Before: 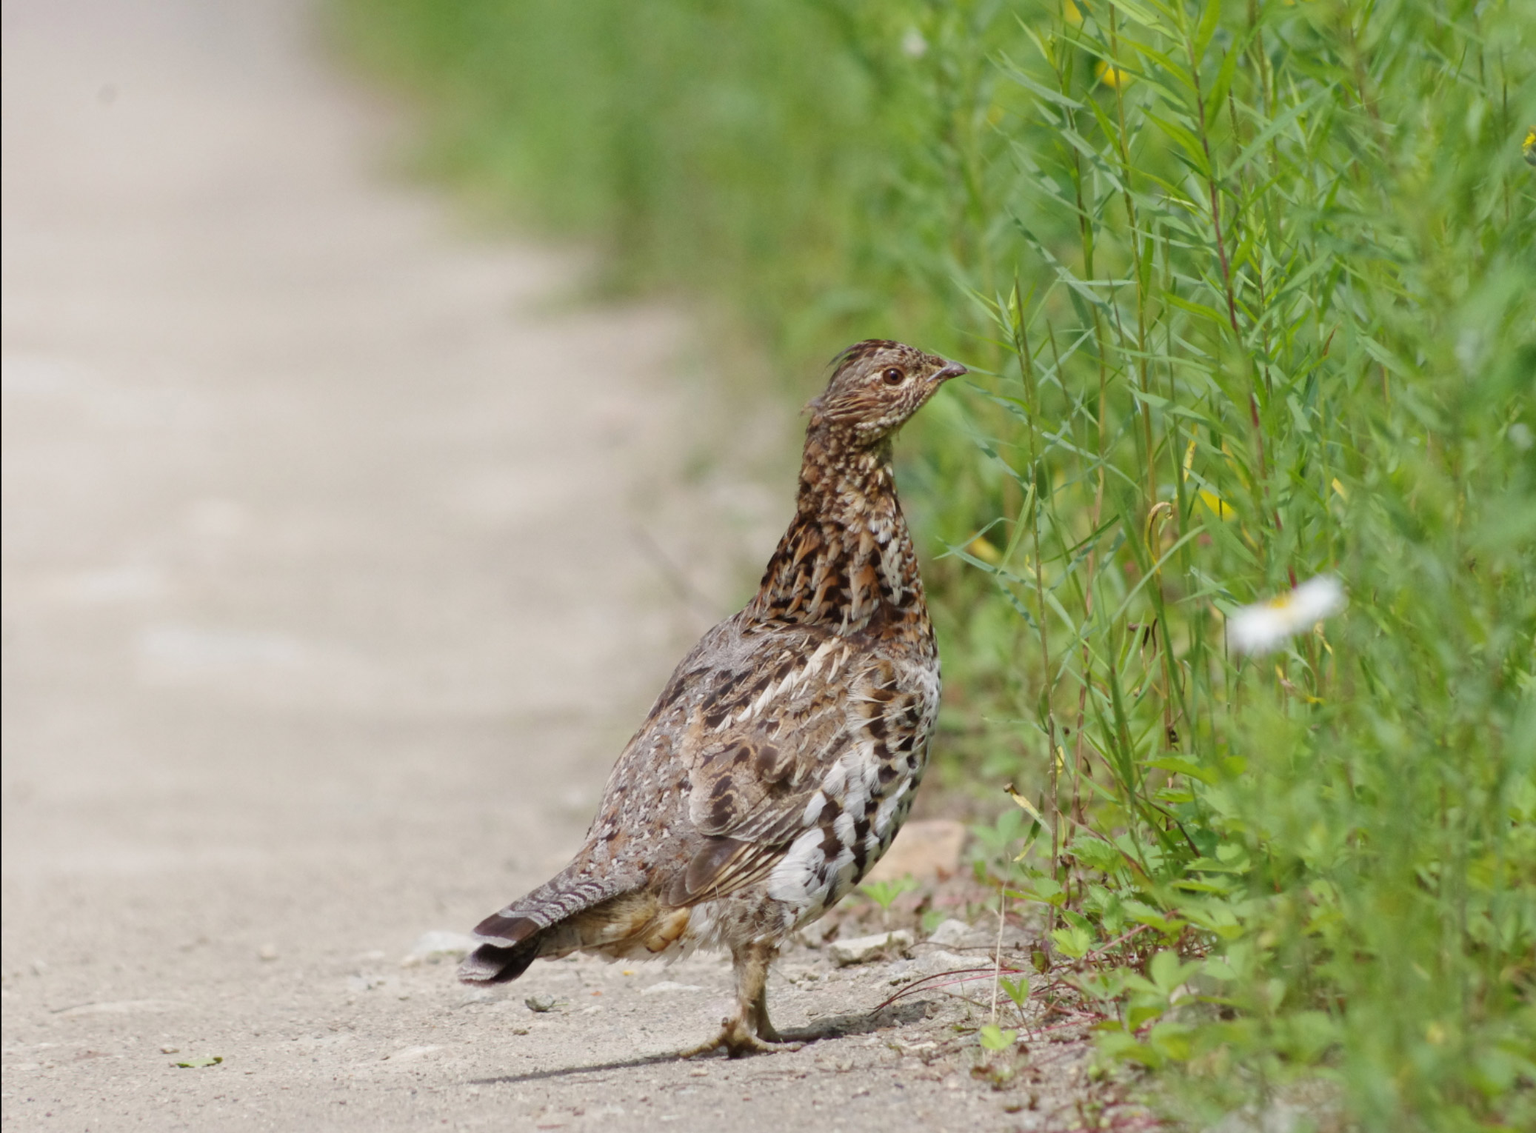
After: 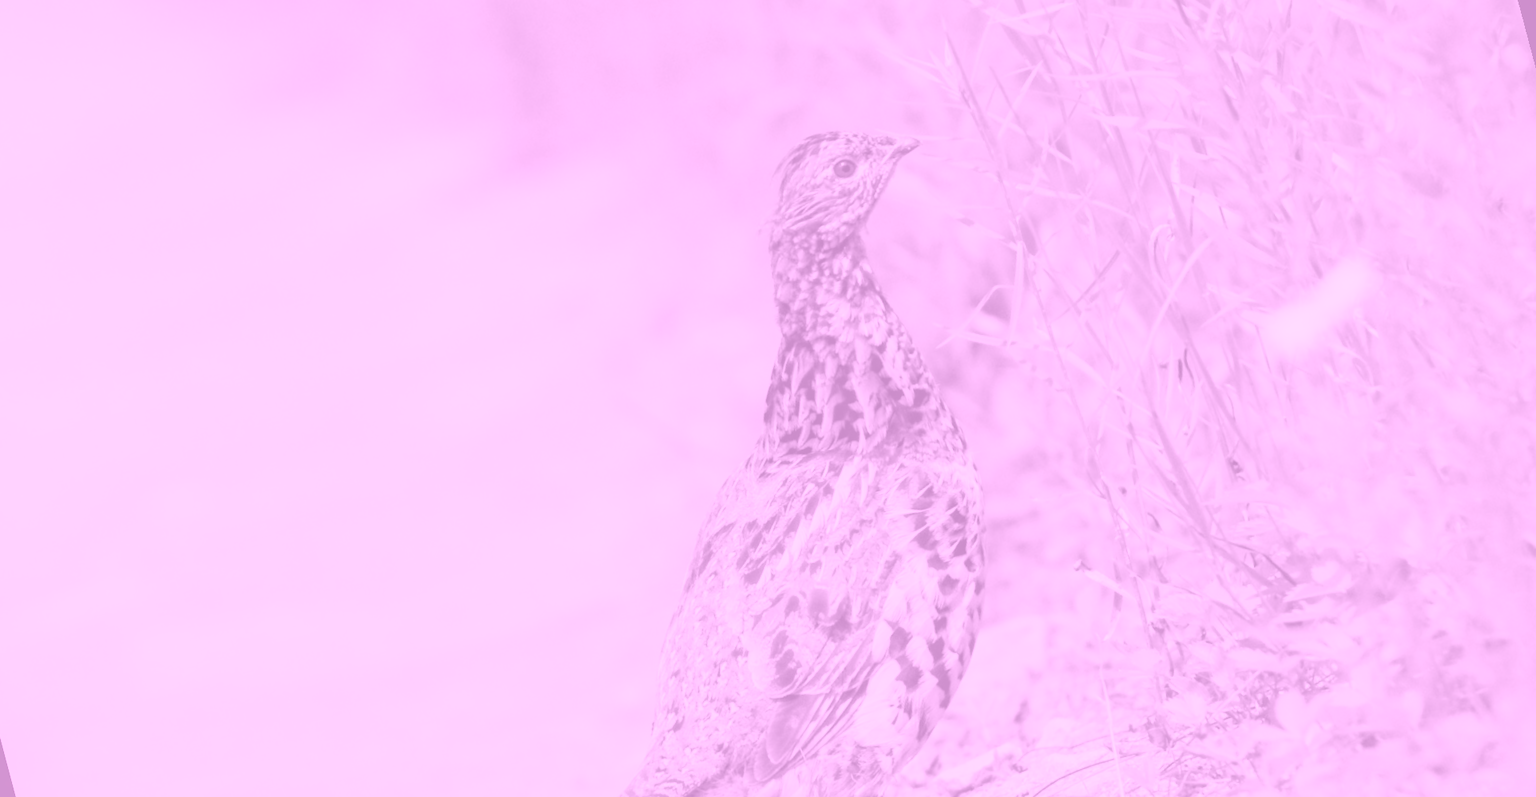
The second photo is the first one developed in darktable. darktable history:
rotate and perspective: rotation -14.8°, crop left 0.1, crop right 0.903, crop top 0.25, crop bottom 0.748
local contrast: detail 130%
filmic rgb: black relative exposure -7.65 EV, white relative exposure 4.56 EV, hardness 3.61, color science v6 (2022)
colorize: hue 331.2°, saturation 75%, source mix 30.28%, lightness 70.52%, version 1
